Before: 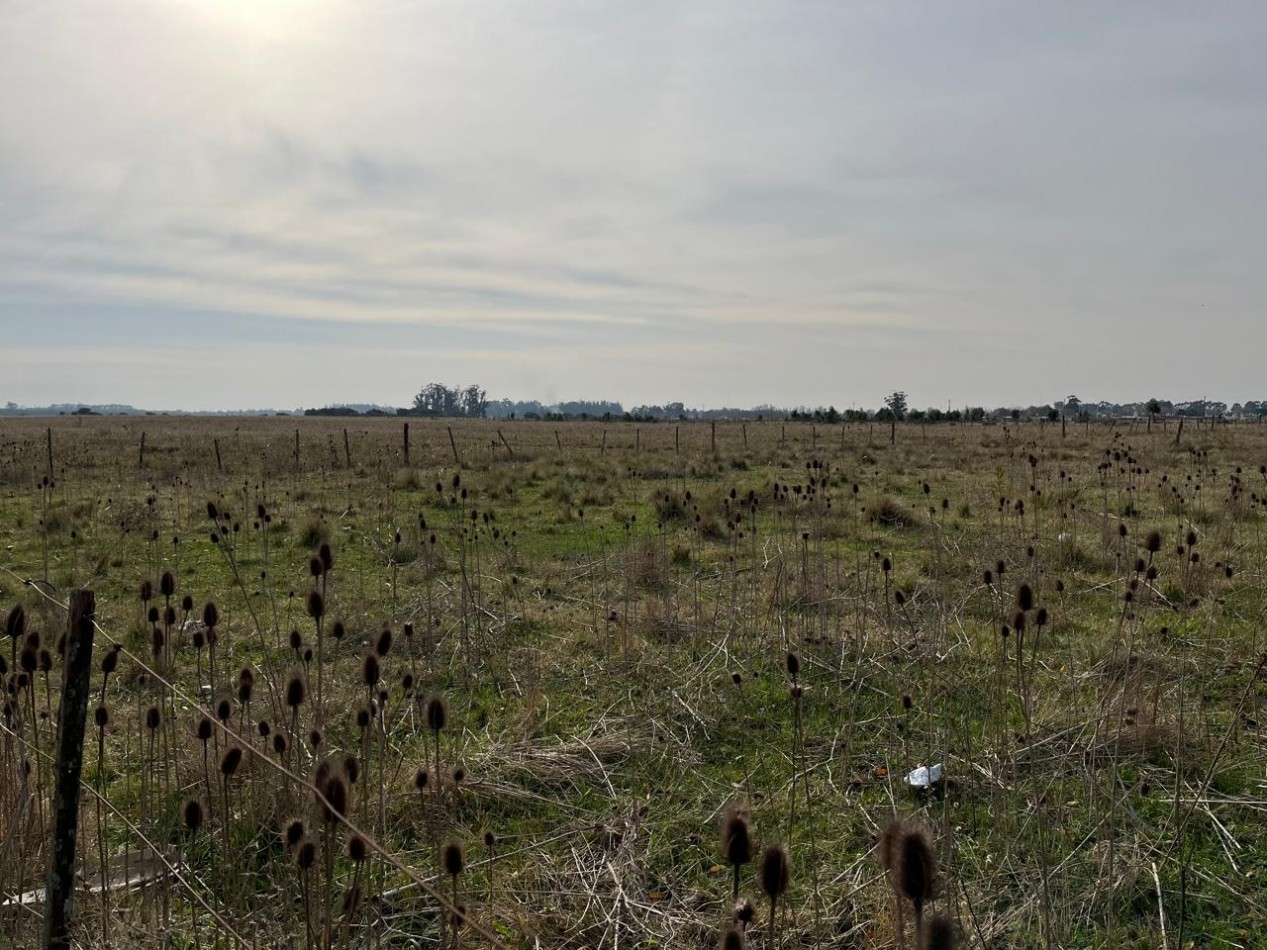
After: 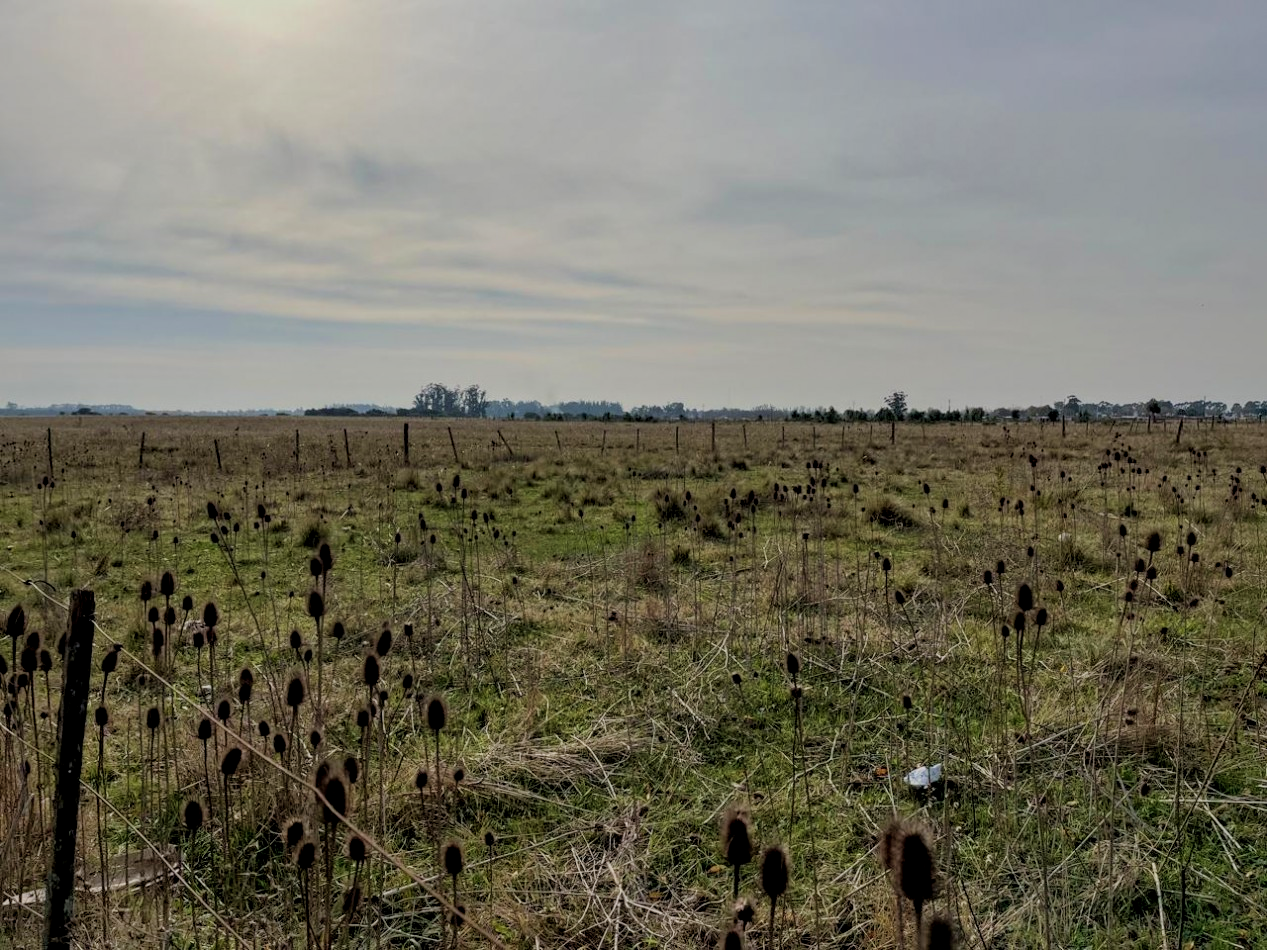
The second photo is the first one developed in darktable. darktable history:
filmic rgb: white relative exposure 3.8 EV, hardness 4.35
velvia: on, module defaults
local contrast: on, module defaults
shadows and highlights: on, module defaults
